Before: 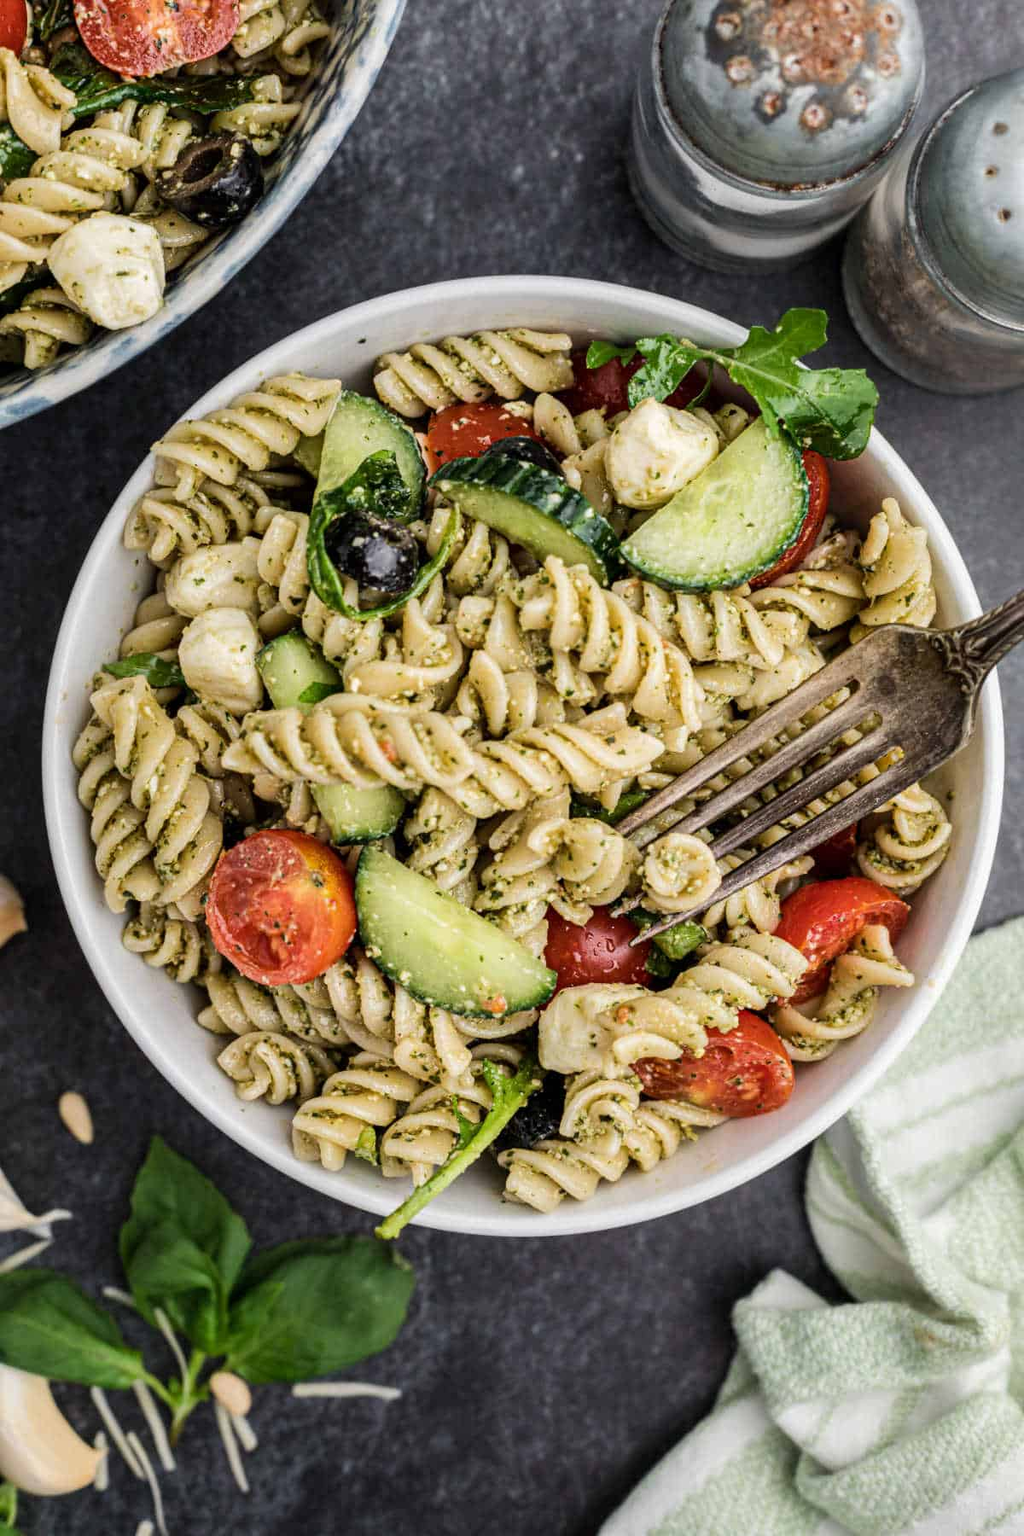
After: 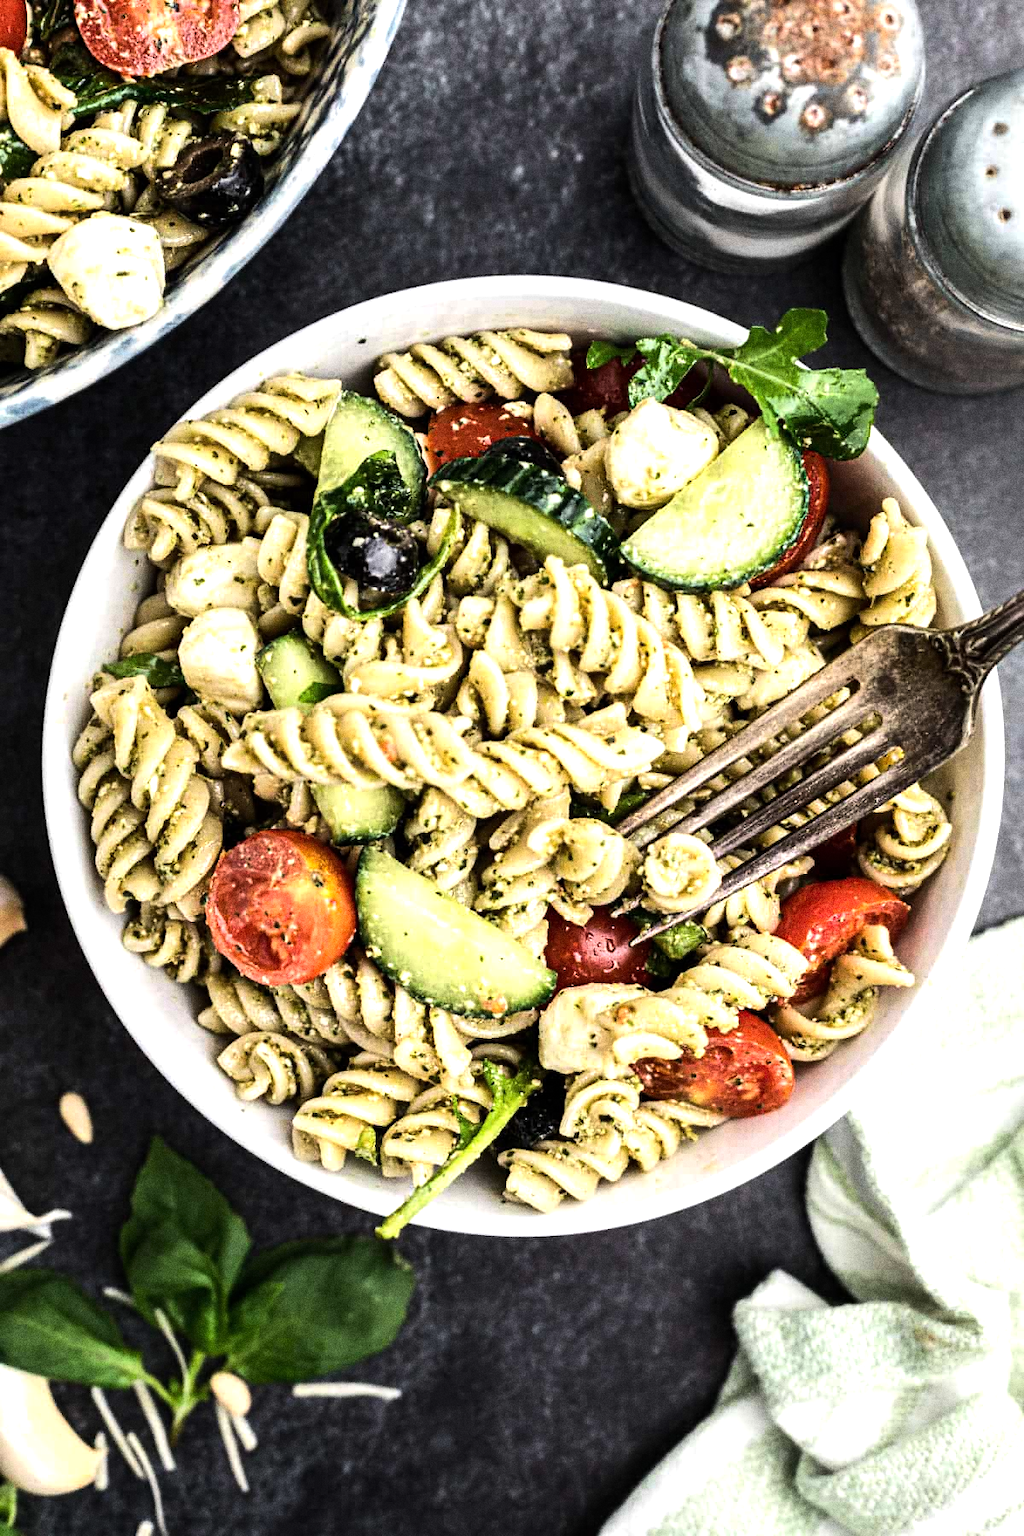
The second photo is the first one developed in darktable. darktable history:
grain: coarseness 0.09 ISO, strength 40%
tone equalizer: -8 EV -1.08 EV, -7 EV -1.01 EV, -6 EV -0.867 EV, -5 EV -0.578 EV, -3 EV 0.578 EV, -2 EV 0.867 EV, -1 EV 1.01 EV, +0 EV 1.08 EV, edges refinement/feathering 500, mask exposure compensation -1.57 EV, preserve details no
